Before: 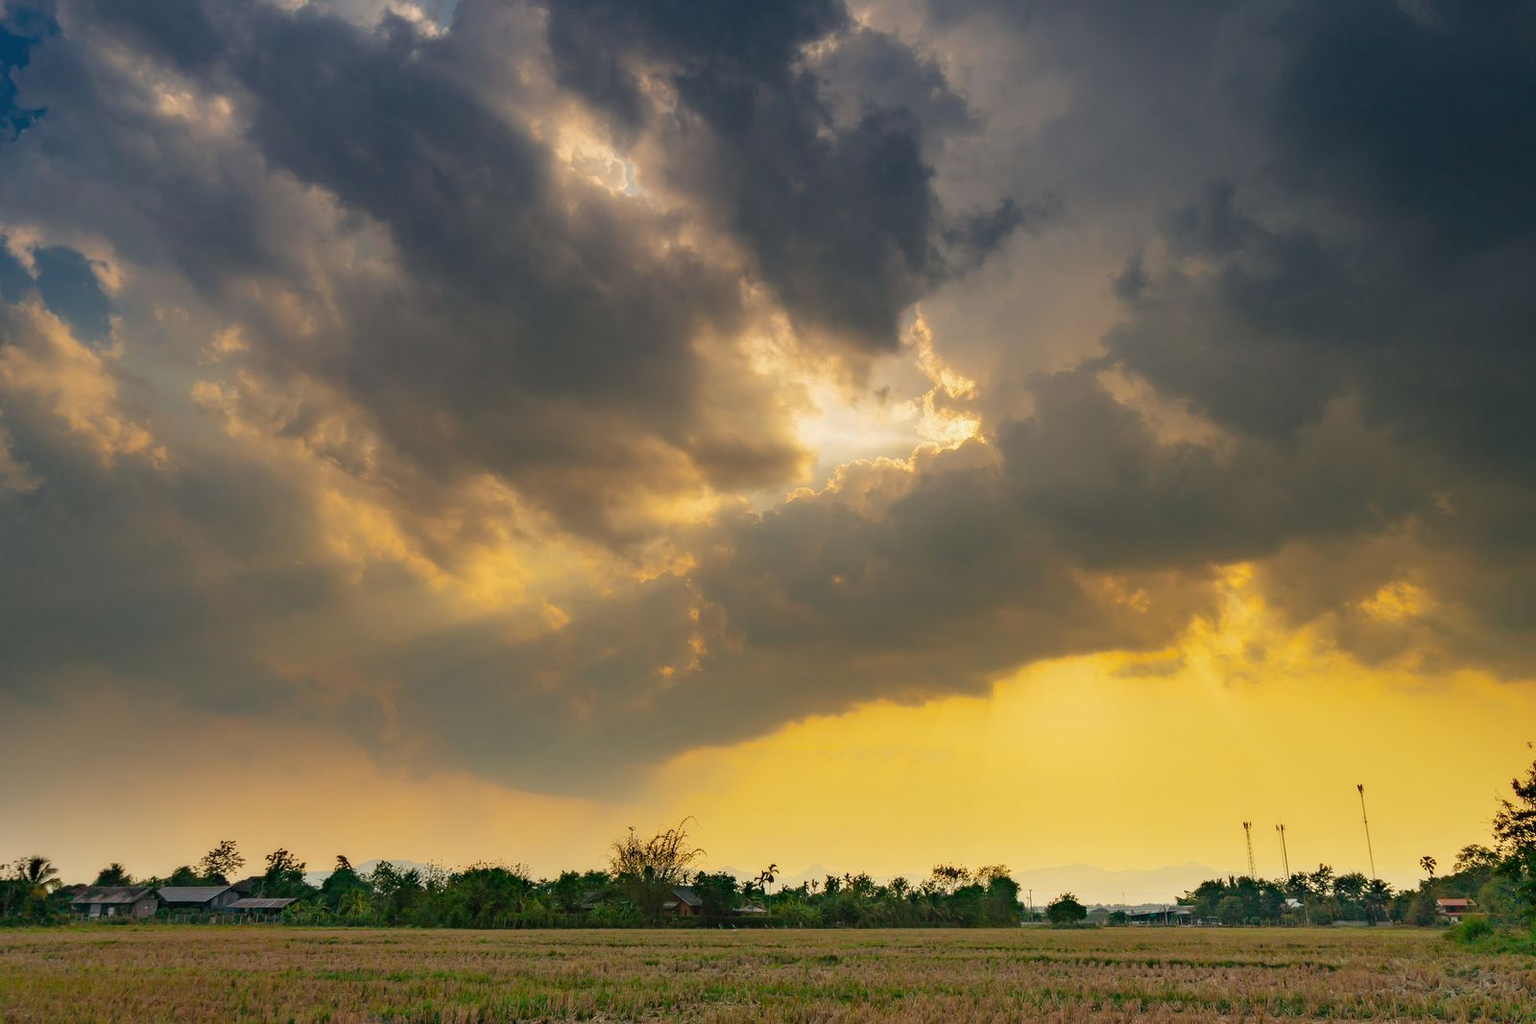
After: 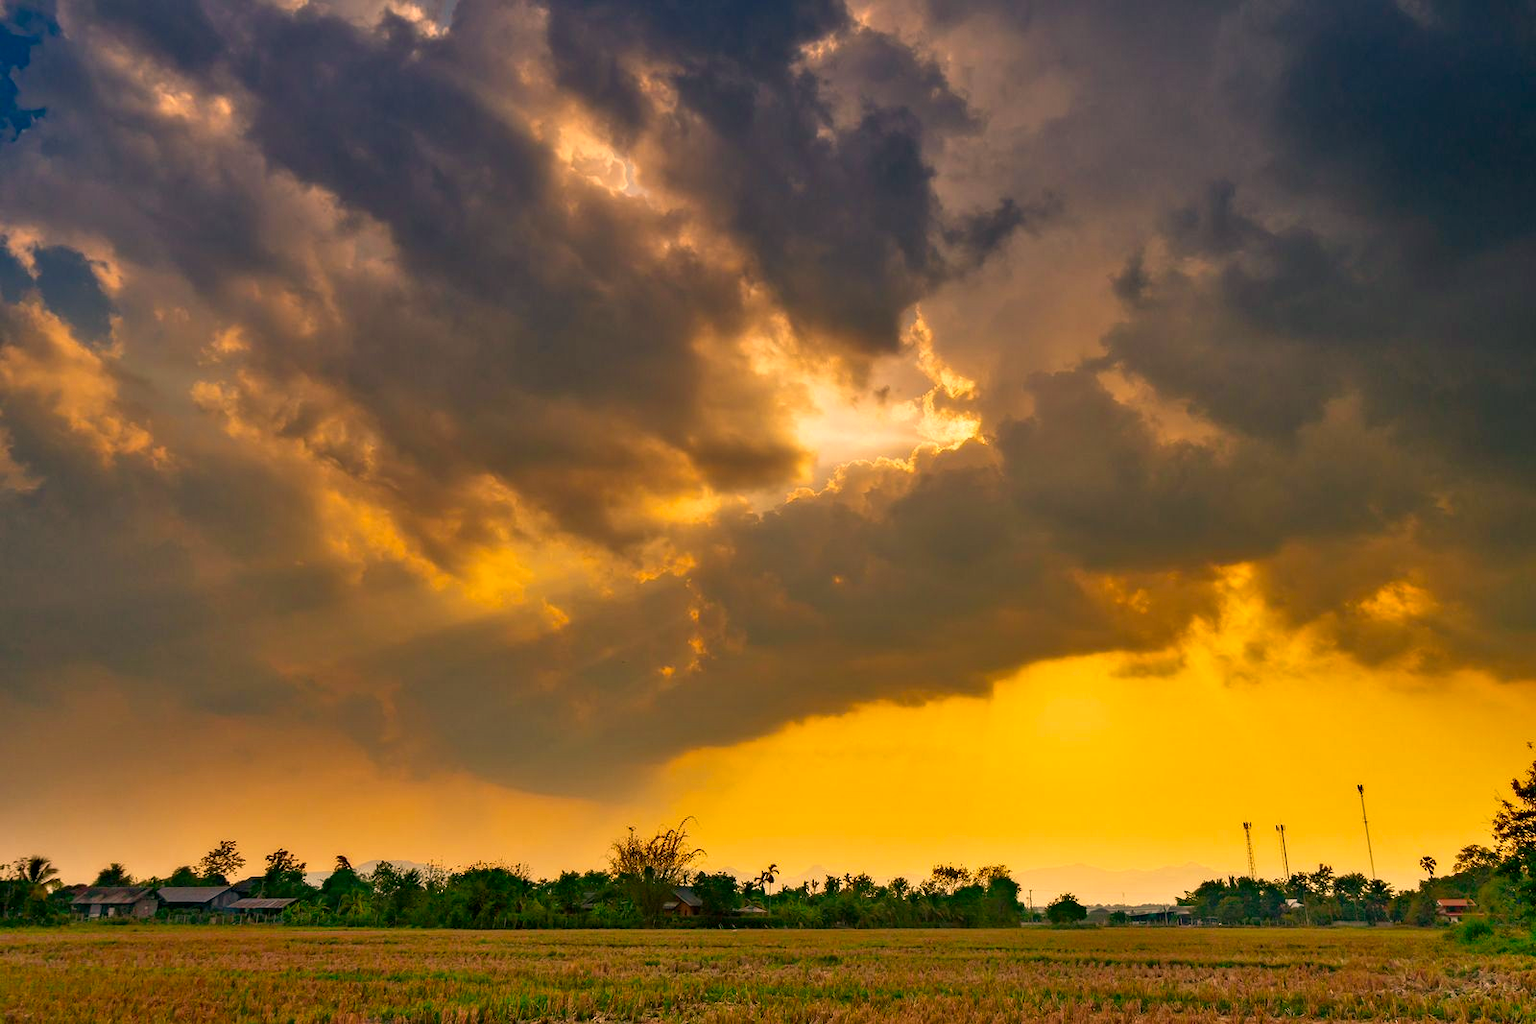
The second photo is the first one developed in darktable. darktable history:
tone equalizer: -7 EV 0.149 EV, -6 EV 0.593 EV, -5 EV 1.19 EV, -4 EV 1.32 EV, -3 EV 1.13 EV, -2 EV 0.6 EV, -1 EV 0.159 EV
color correction: highlights a* 17.91, highlights b* 19.12
contrast brightness saturation: contrast 0.1, brightness -0.265, saturation 0.135
exposure: black level correction 0.001, exposure 0.192 EV, compensate highlight preservation false
